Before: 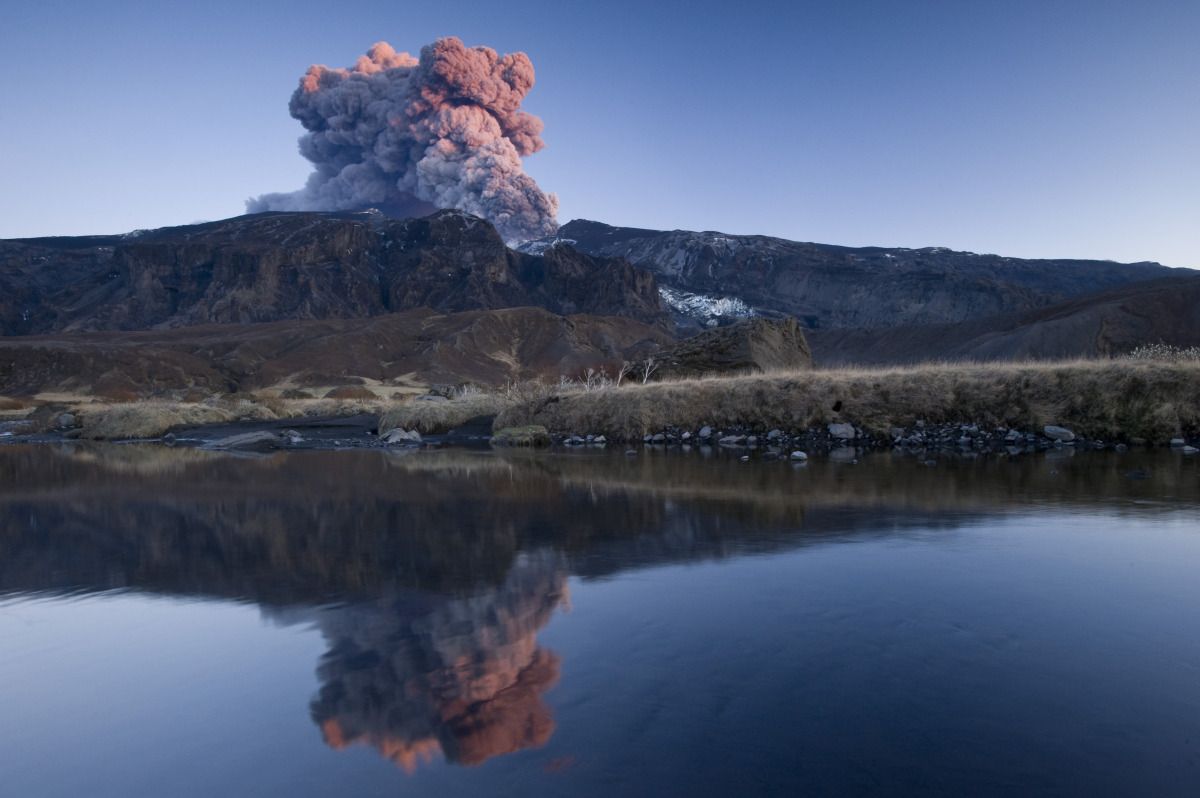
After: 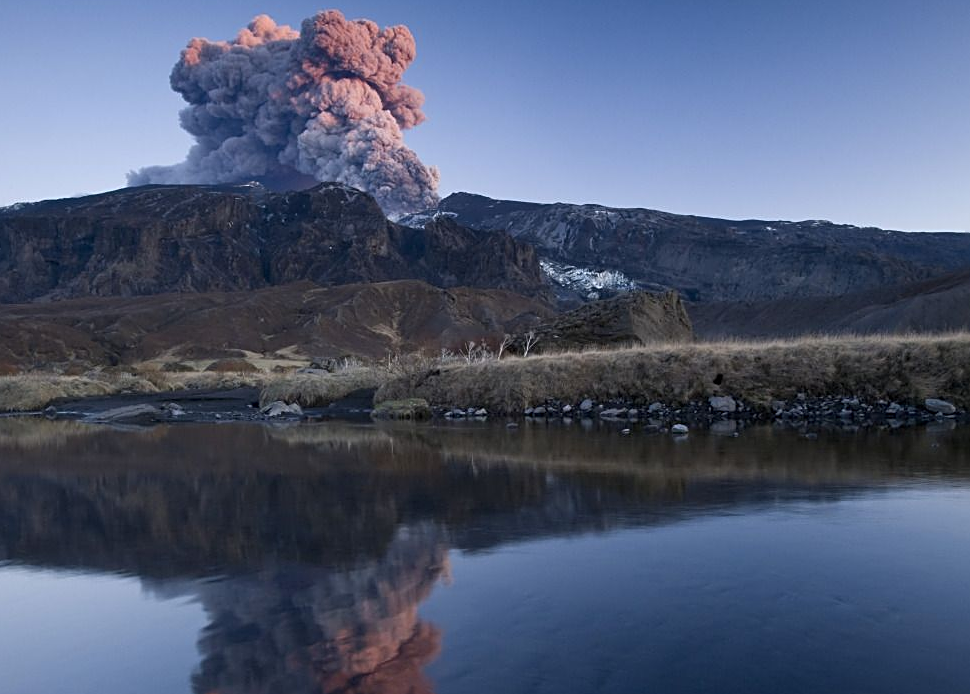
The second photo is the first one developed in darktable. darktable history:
sharpen: on, module defaults
crop: left 9.929%, top 3.475%, right 9.188%, bottom 9.529%
